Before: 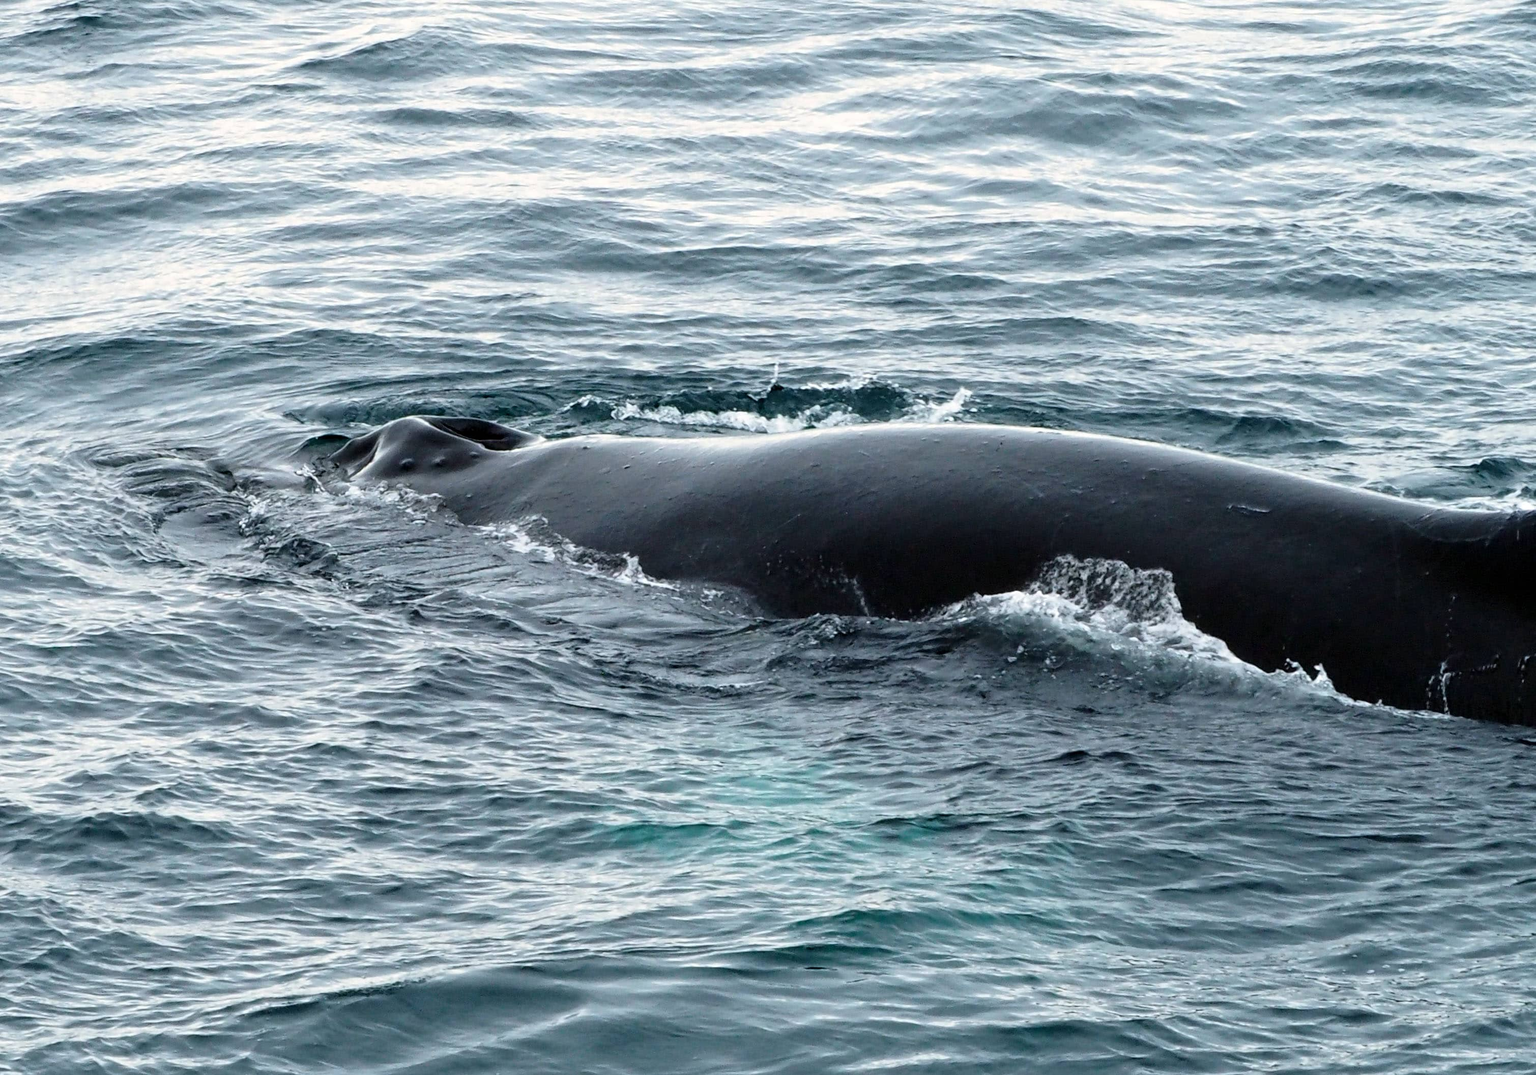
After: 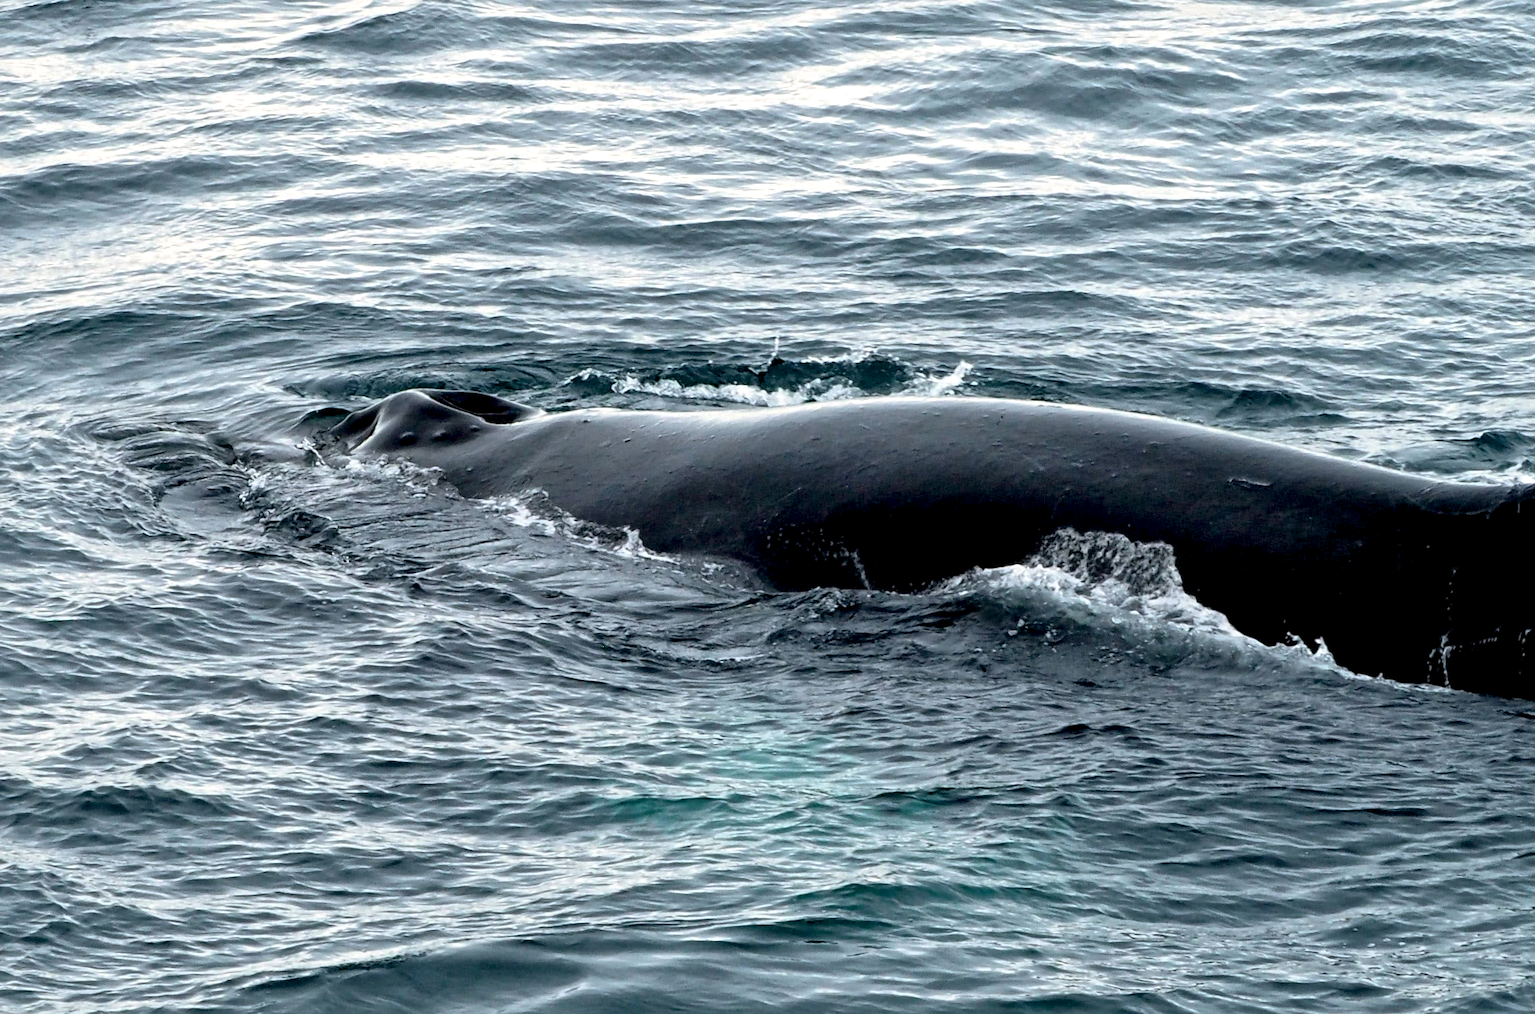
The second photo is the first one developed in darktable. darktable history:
tone curve: curves: ch0 [(0, 0) (0.077, 0.082) (0.765, 0.73) (1, 1)], preserve colors none
crop and rotate: top 2.527%, bottom 3.086%
color balance rgb: shadows lift › hue 86.48°, global offset › luminance -0.871%, perceptual saturation grading › global saturation 0.399%
local contrast: mode bilateral grid, contrast 21, coarseness 50, detail 150%, midtone range 0.2
